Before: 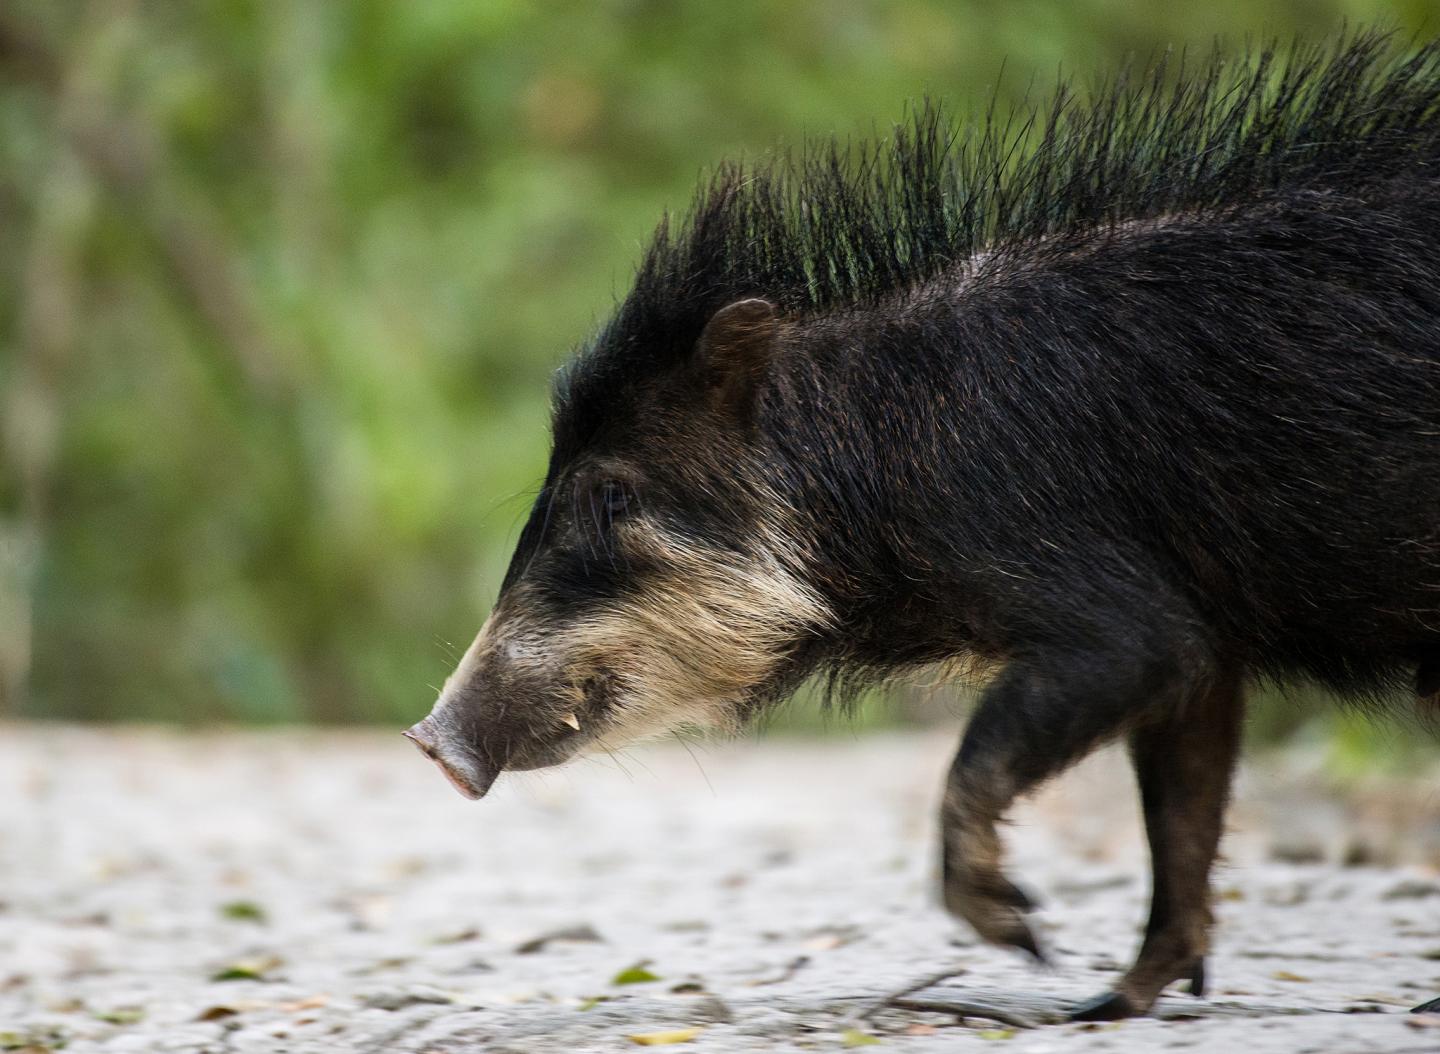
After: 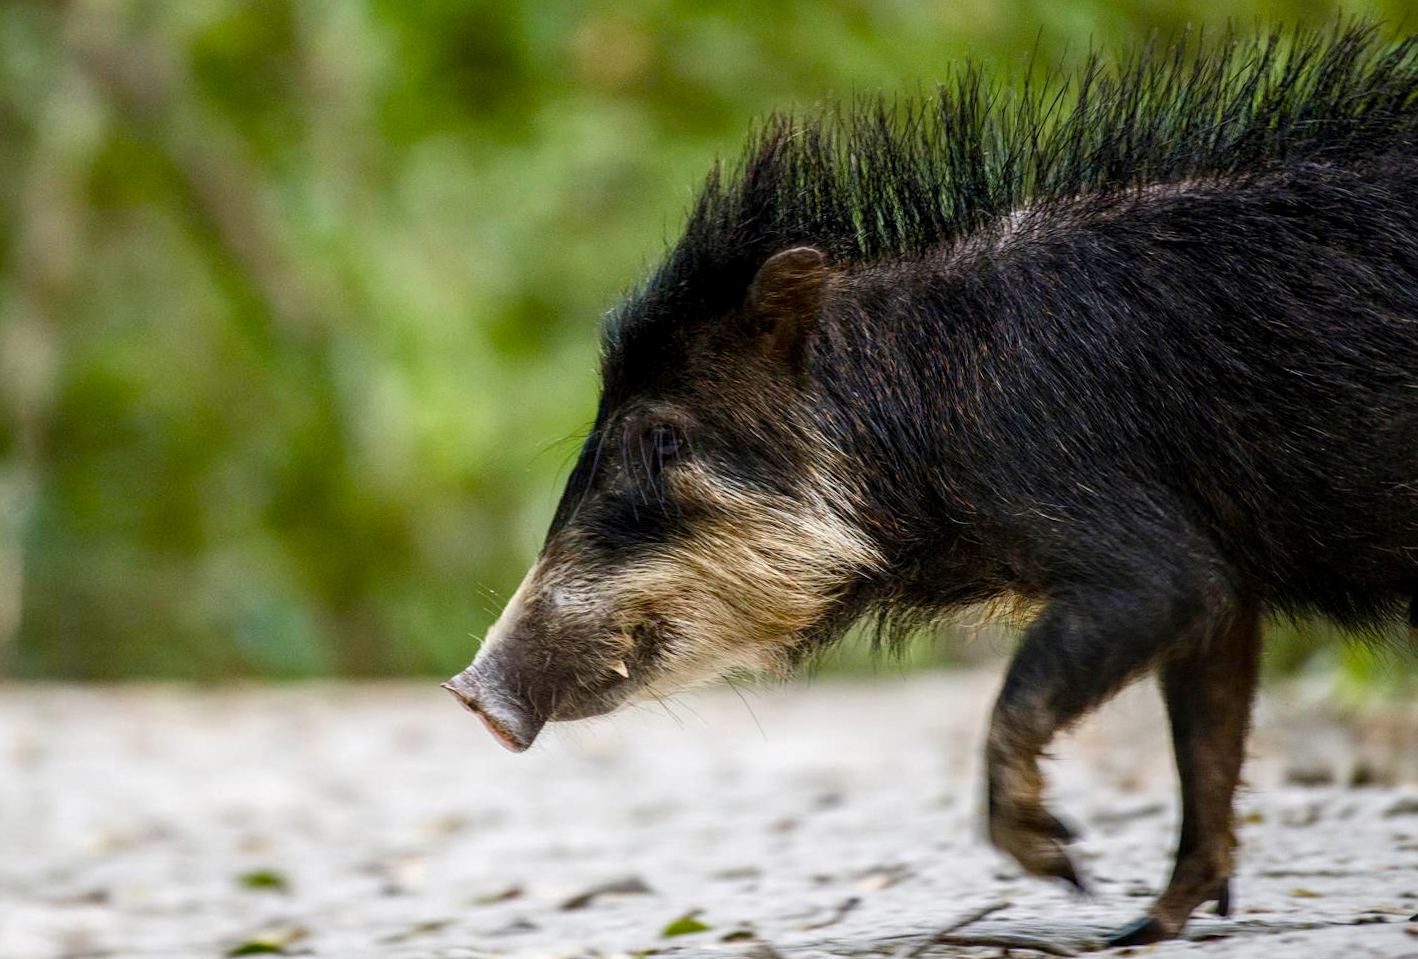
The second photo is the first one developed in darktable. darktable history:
rotate and perspective: rotation -0.013°, lens shift (vertical) -0.027, lens shift (horizontal) 0.178, crop left 0.016, crop right 0.989, crop top 0.082, crop bottom 0.918
color balance rgb: perceptual saturation grading › global saturation 20%, perceptual saturation grading › highlights -25%, perceptual saturation grading › shadows 50%
local contrast: detail 130%
